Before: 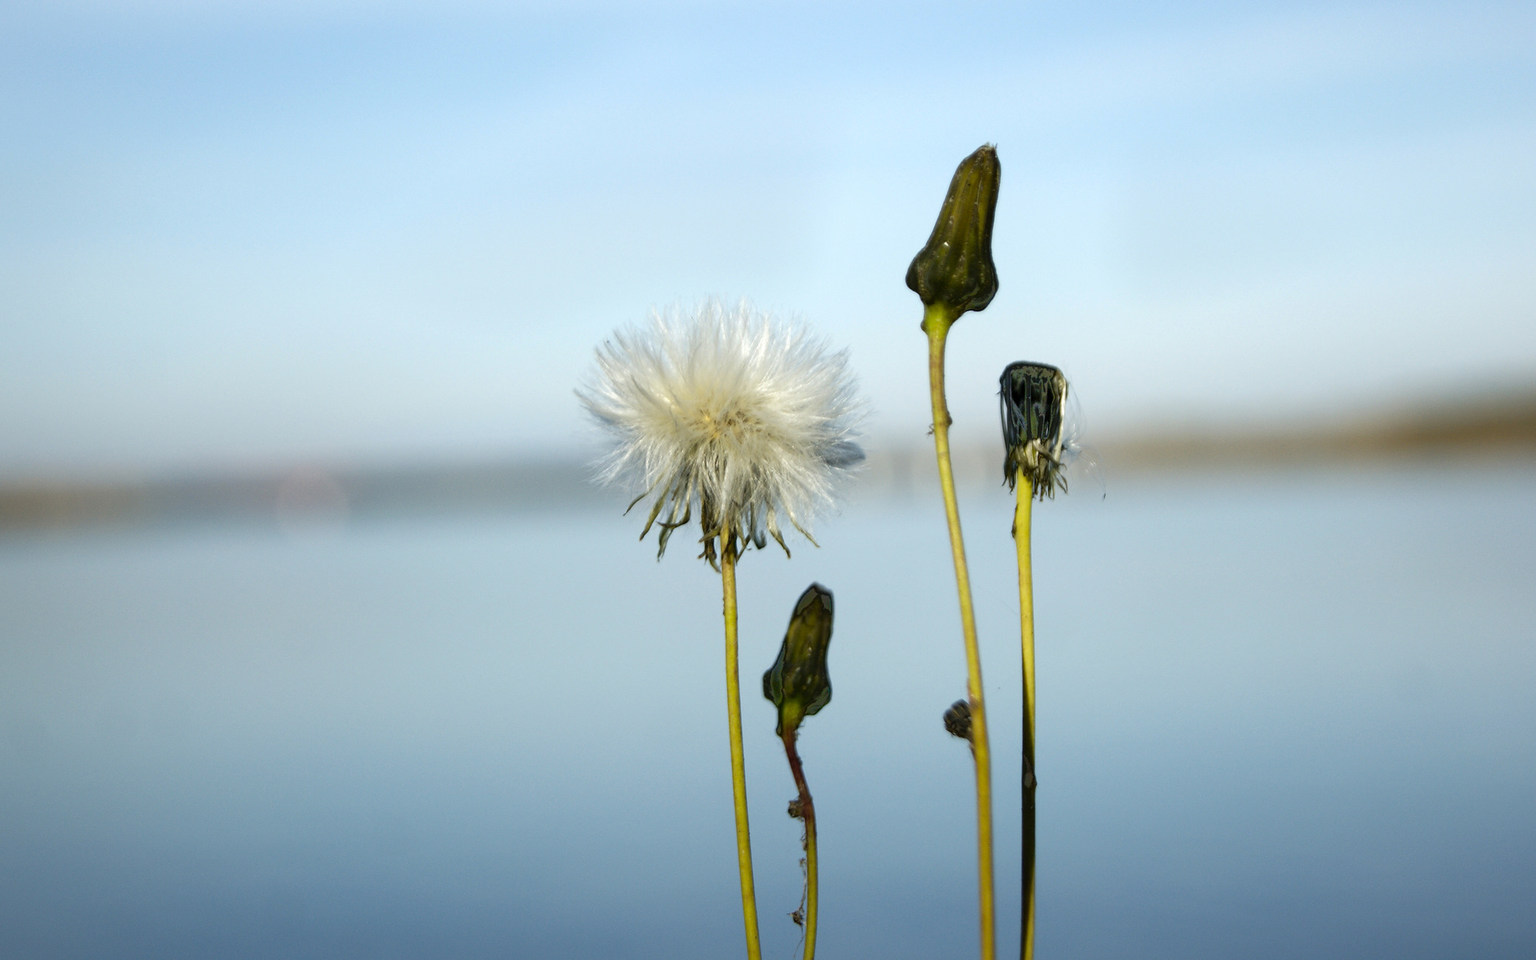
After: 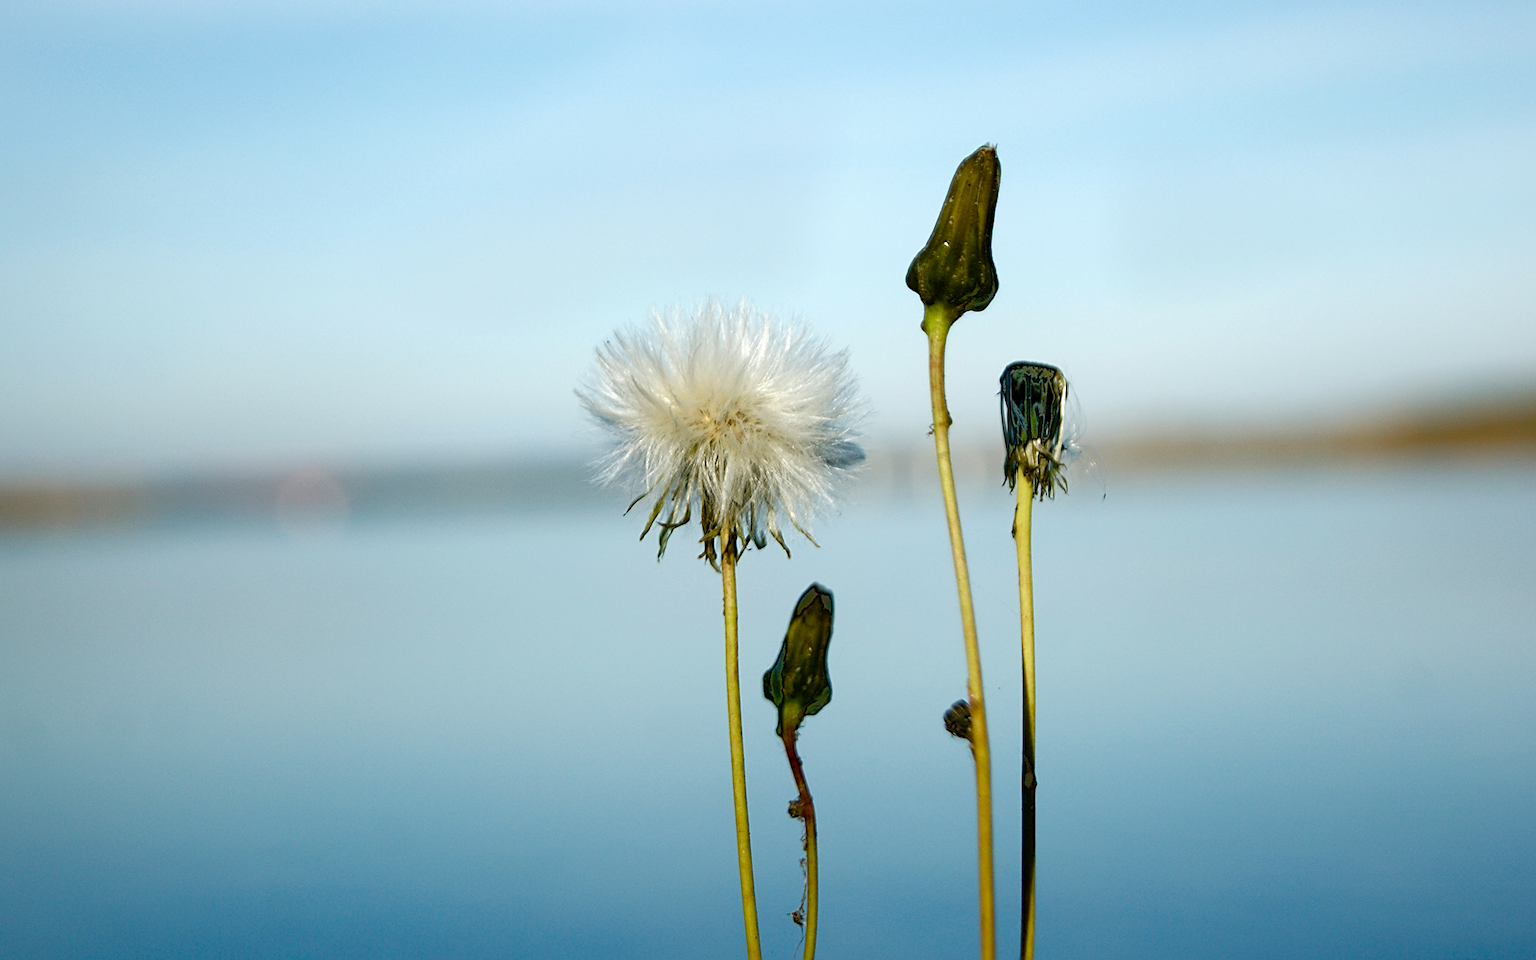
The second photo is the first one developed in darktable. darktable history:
color balance rgb: perceptual saturation grading › global saturation 20%, perceptual saturation grading › highlights -50.057%, perceptual saturation grading › shadows 31.045%, global vibrance 20%
sharpen: on, module defaults
